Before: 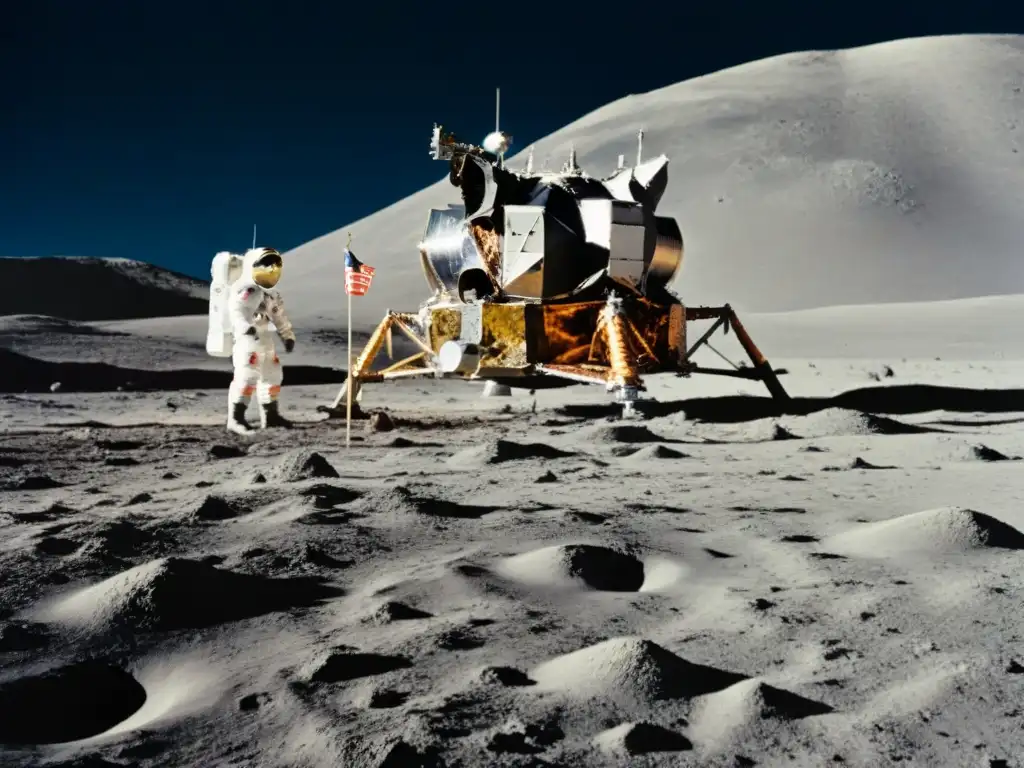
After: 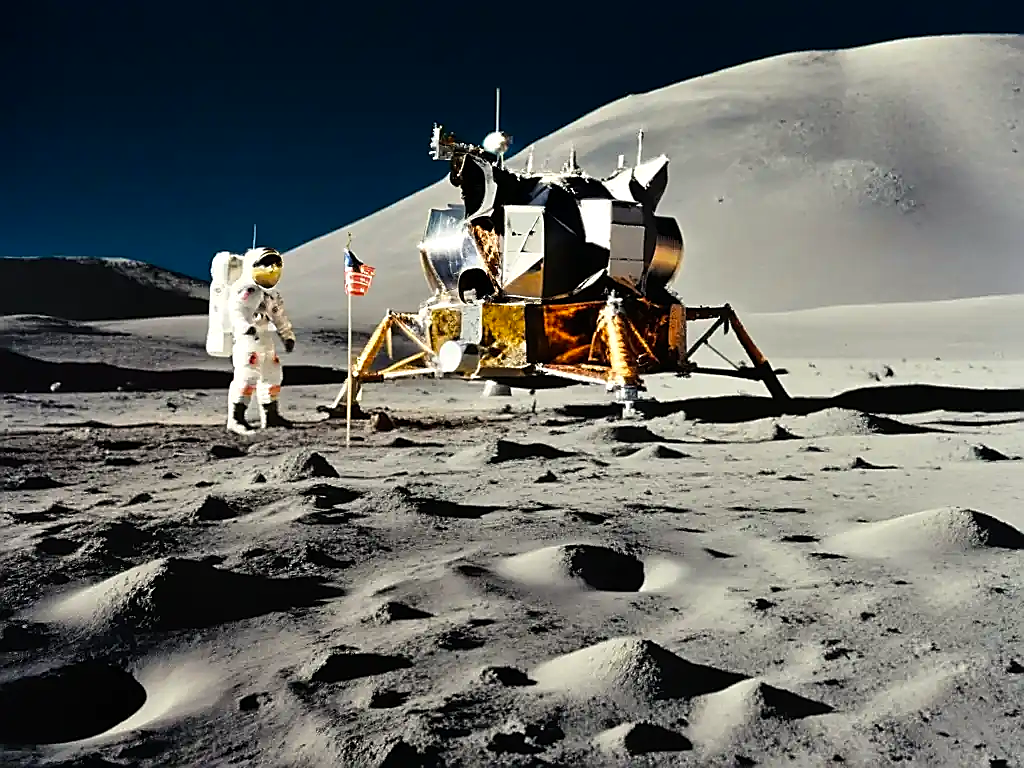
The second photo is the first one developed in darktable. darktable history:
color balance: contrast 6.48%, output saturation 113.3%
sharpen: radius 1.4, amount 1.25, threshold 0.7
white balance: red 1.009, blue 0.985
